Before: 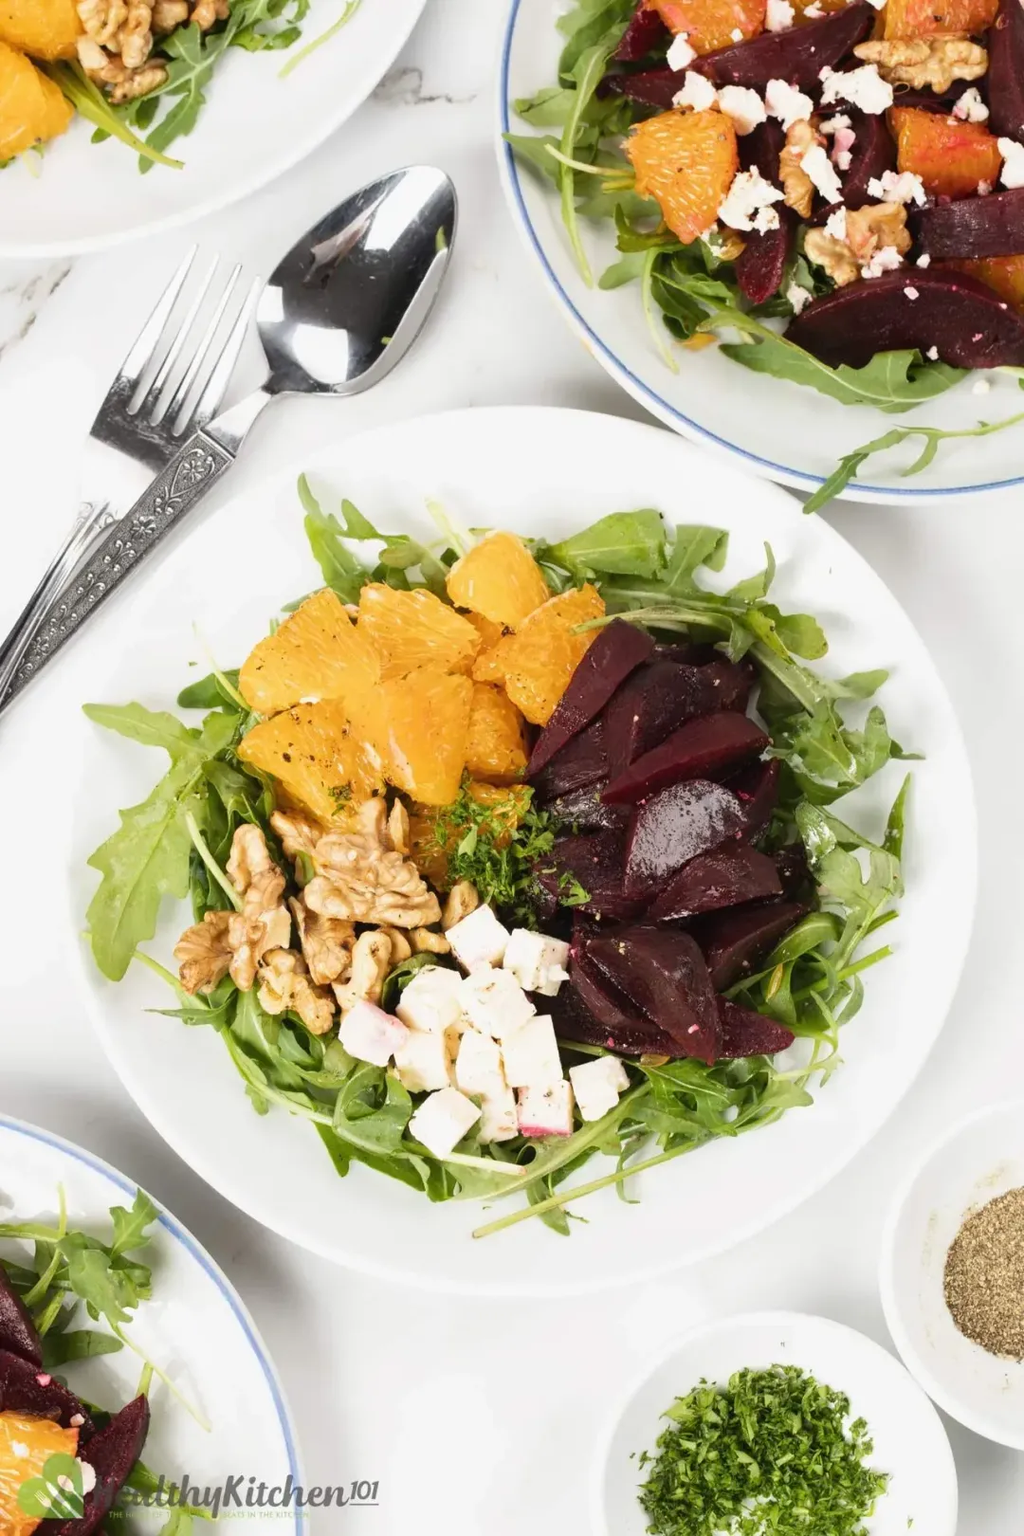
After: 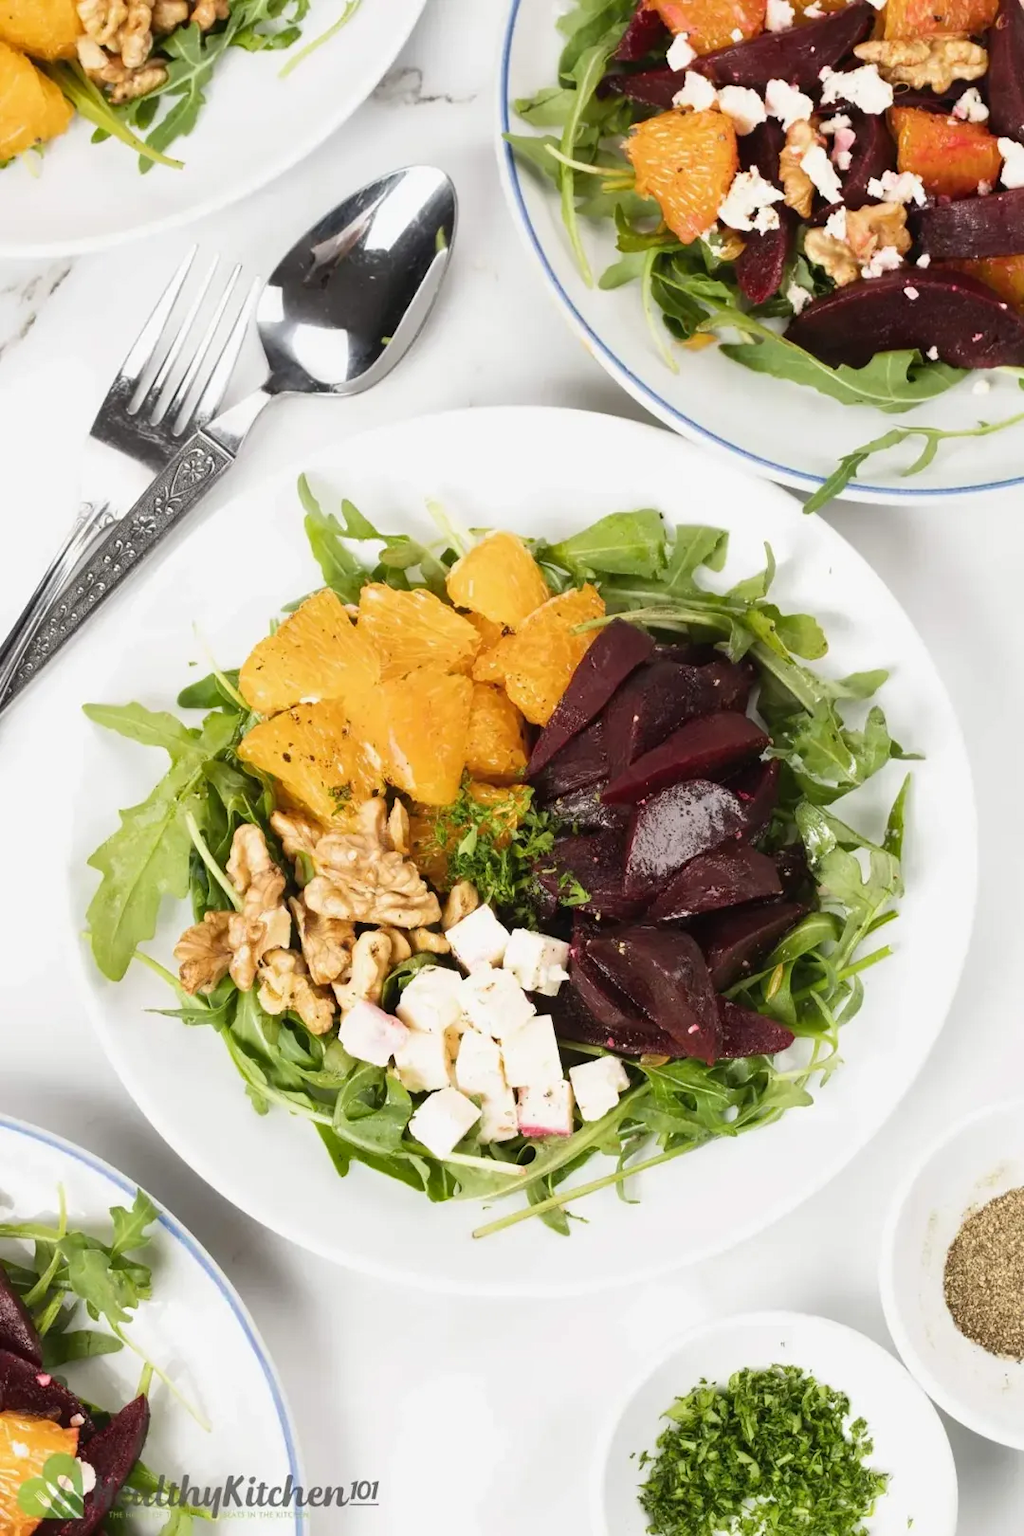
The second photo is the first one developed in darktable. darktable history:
shadows and highlights: shadows 20.14, highlights -20.82, soften with gaussian
